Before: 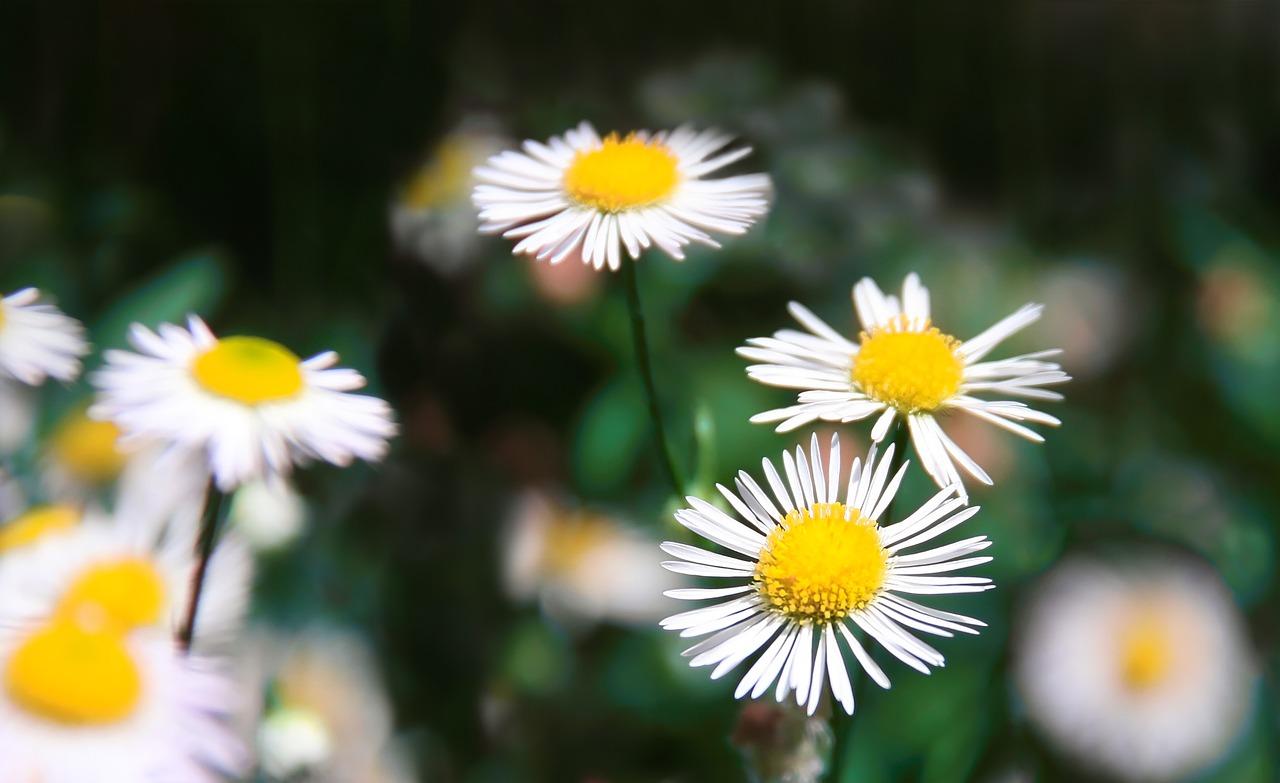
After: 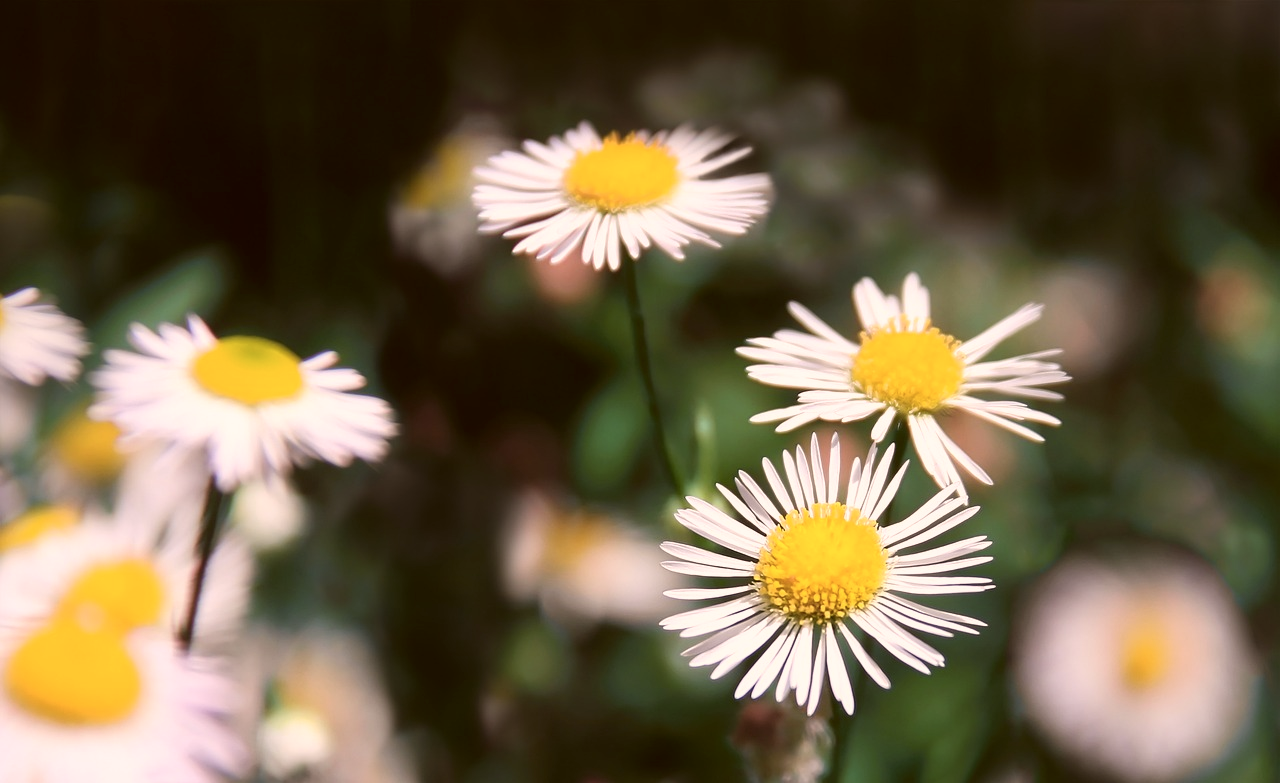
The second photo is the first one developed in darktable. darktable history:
color correction: highlights a* 10.22, highlights b* 9.76, shadows a* 8.01, shadows b* 7.95, saturation 0.821
